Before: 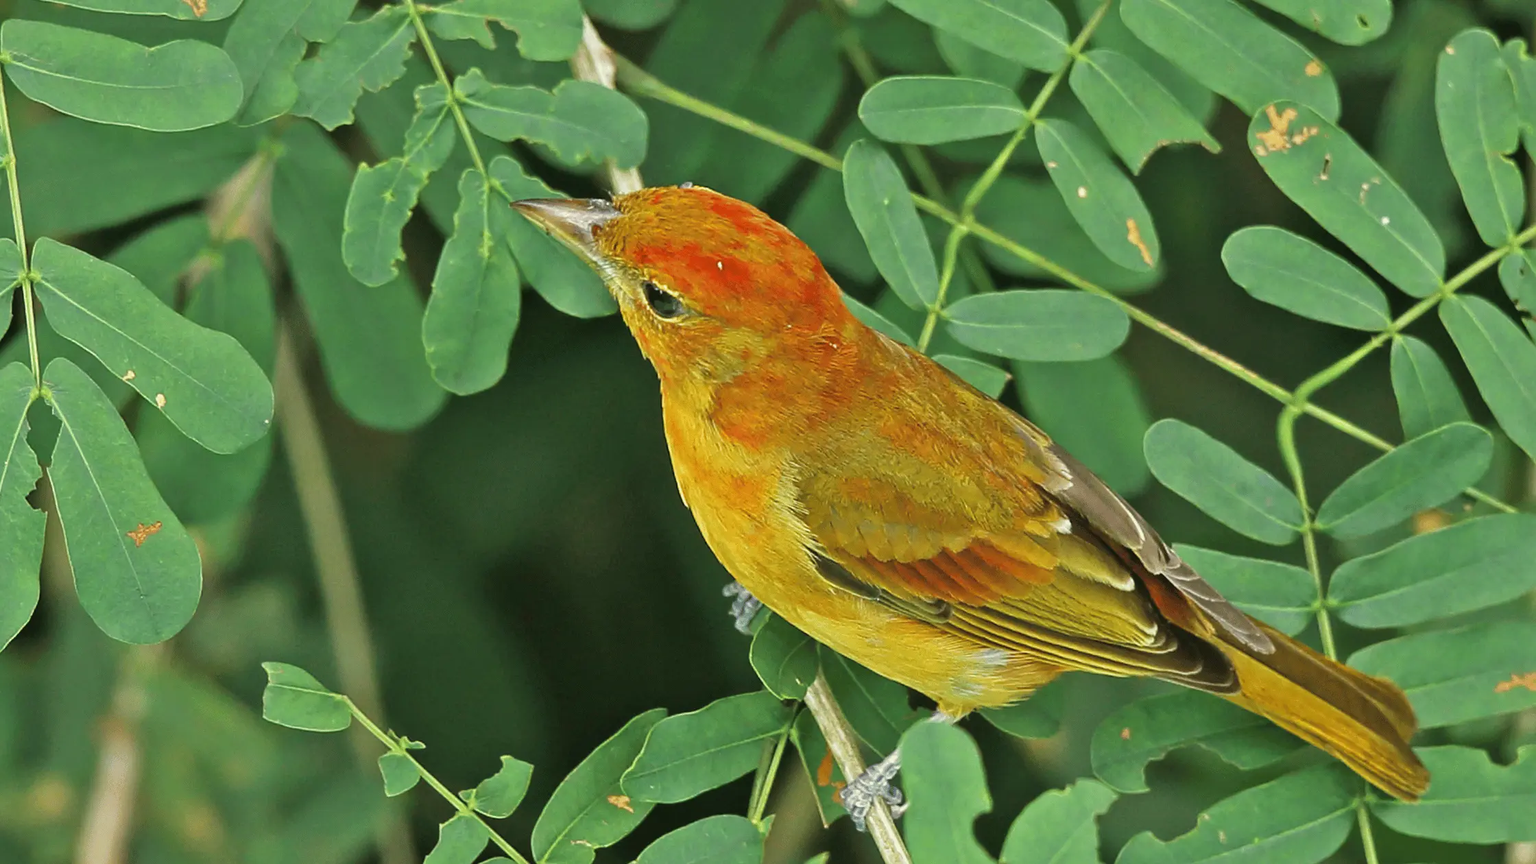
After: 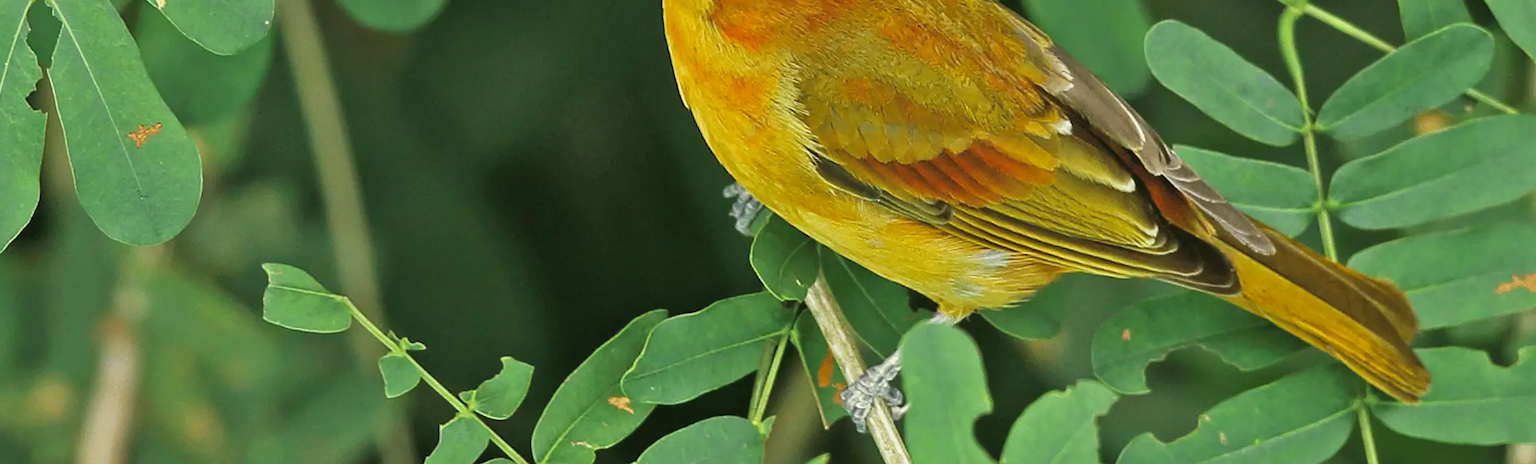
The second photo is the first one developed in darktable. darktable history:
color balance: mode lift, gamma, gain (sRGB)
vibrance: on, module defaults
crop and rotate: top 46.237%
